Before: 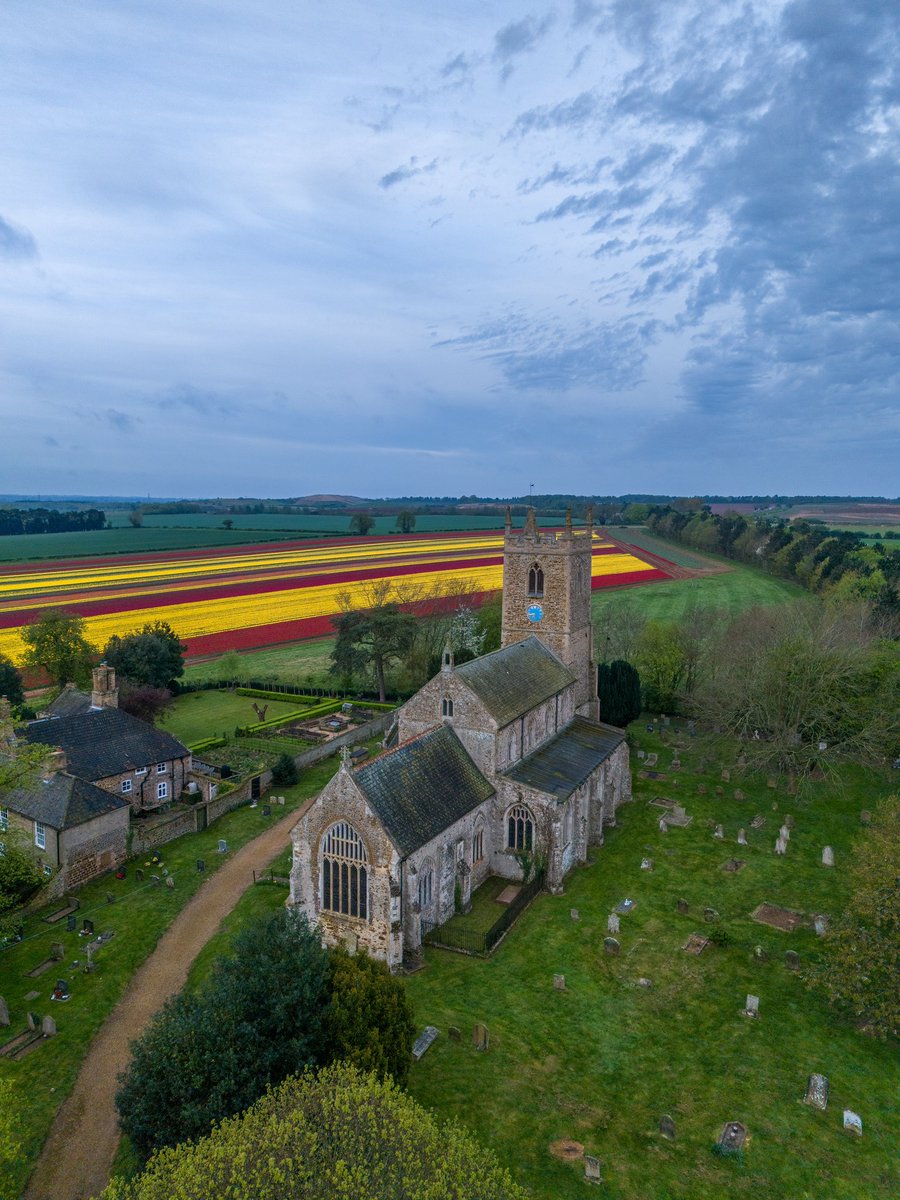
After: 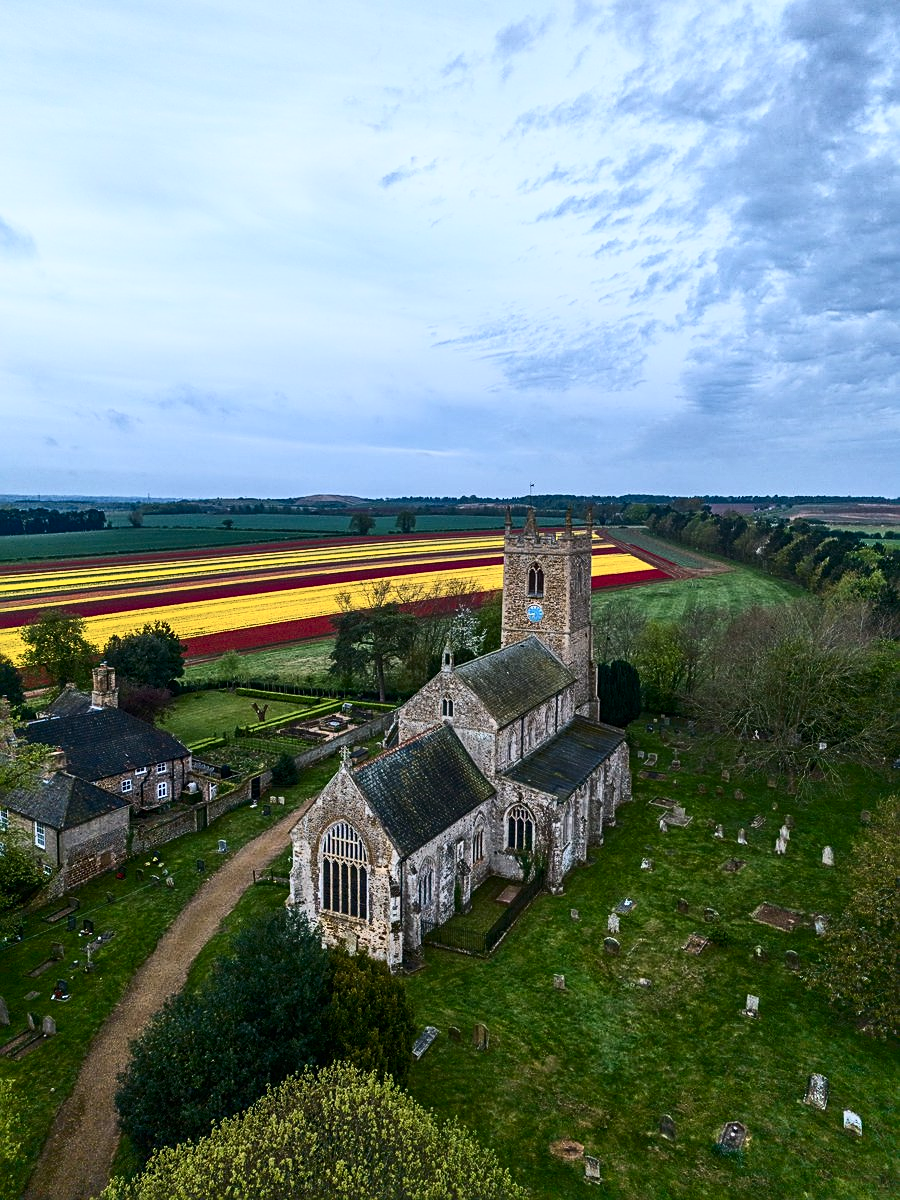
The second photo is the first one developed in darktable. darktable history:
sharpen: on, module defaults
contrast brightness saturation: contrast 0.39, brightness 0.1
tone equalizer: on, module defaults
